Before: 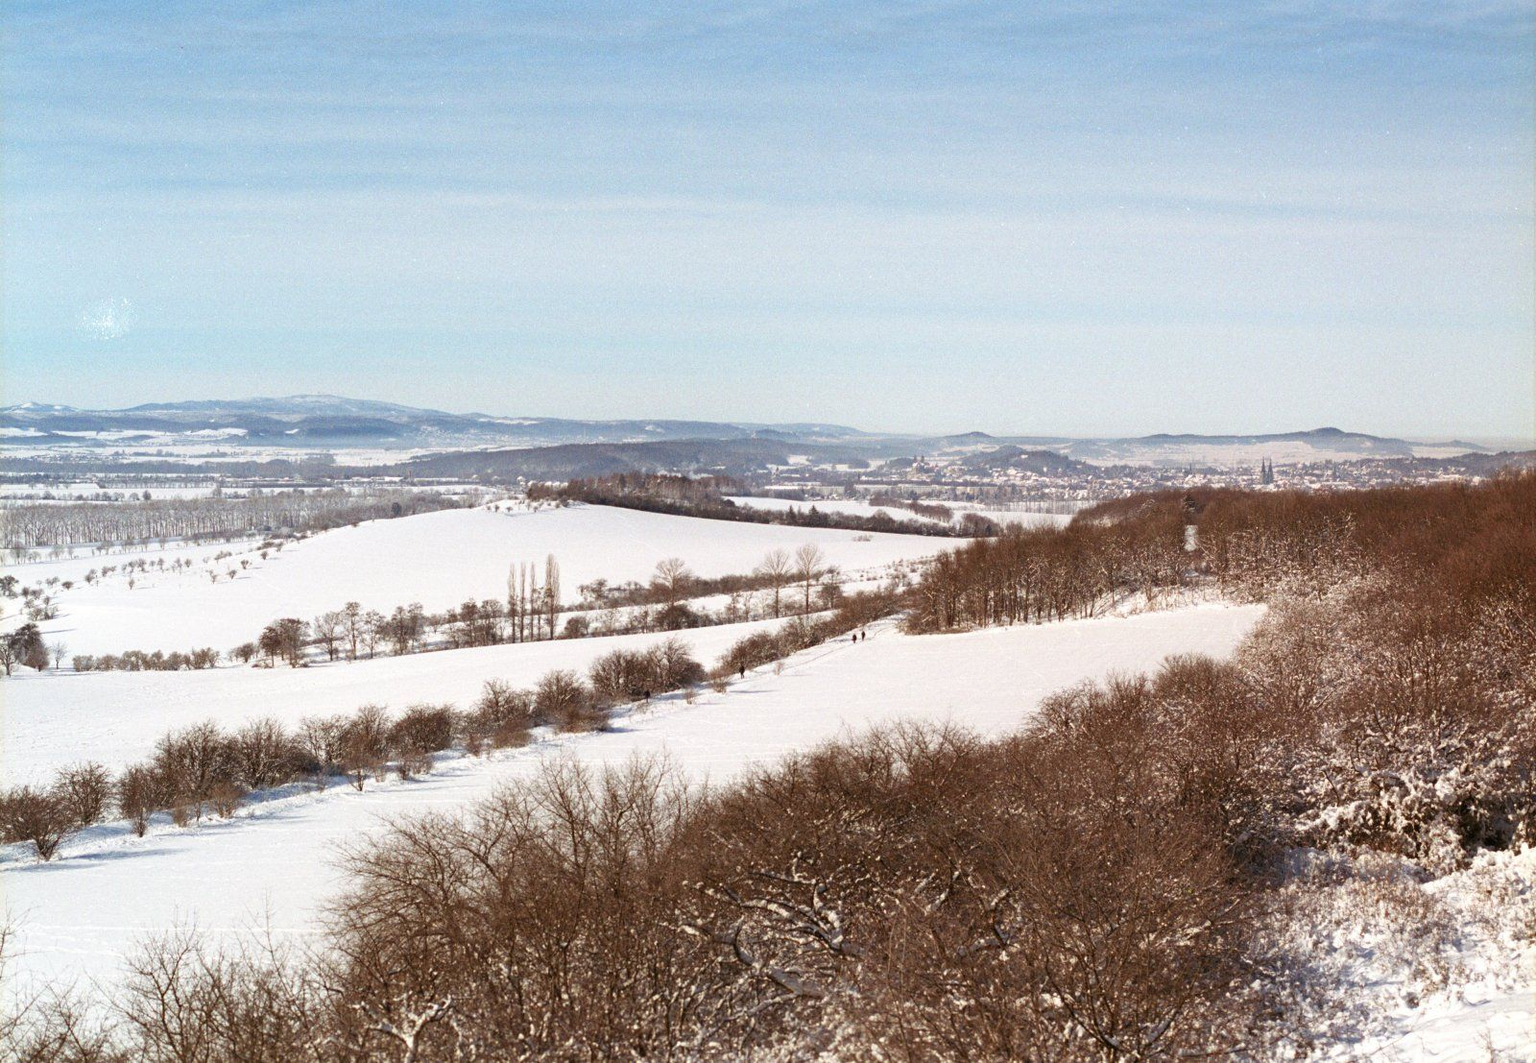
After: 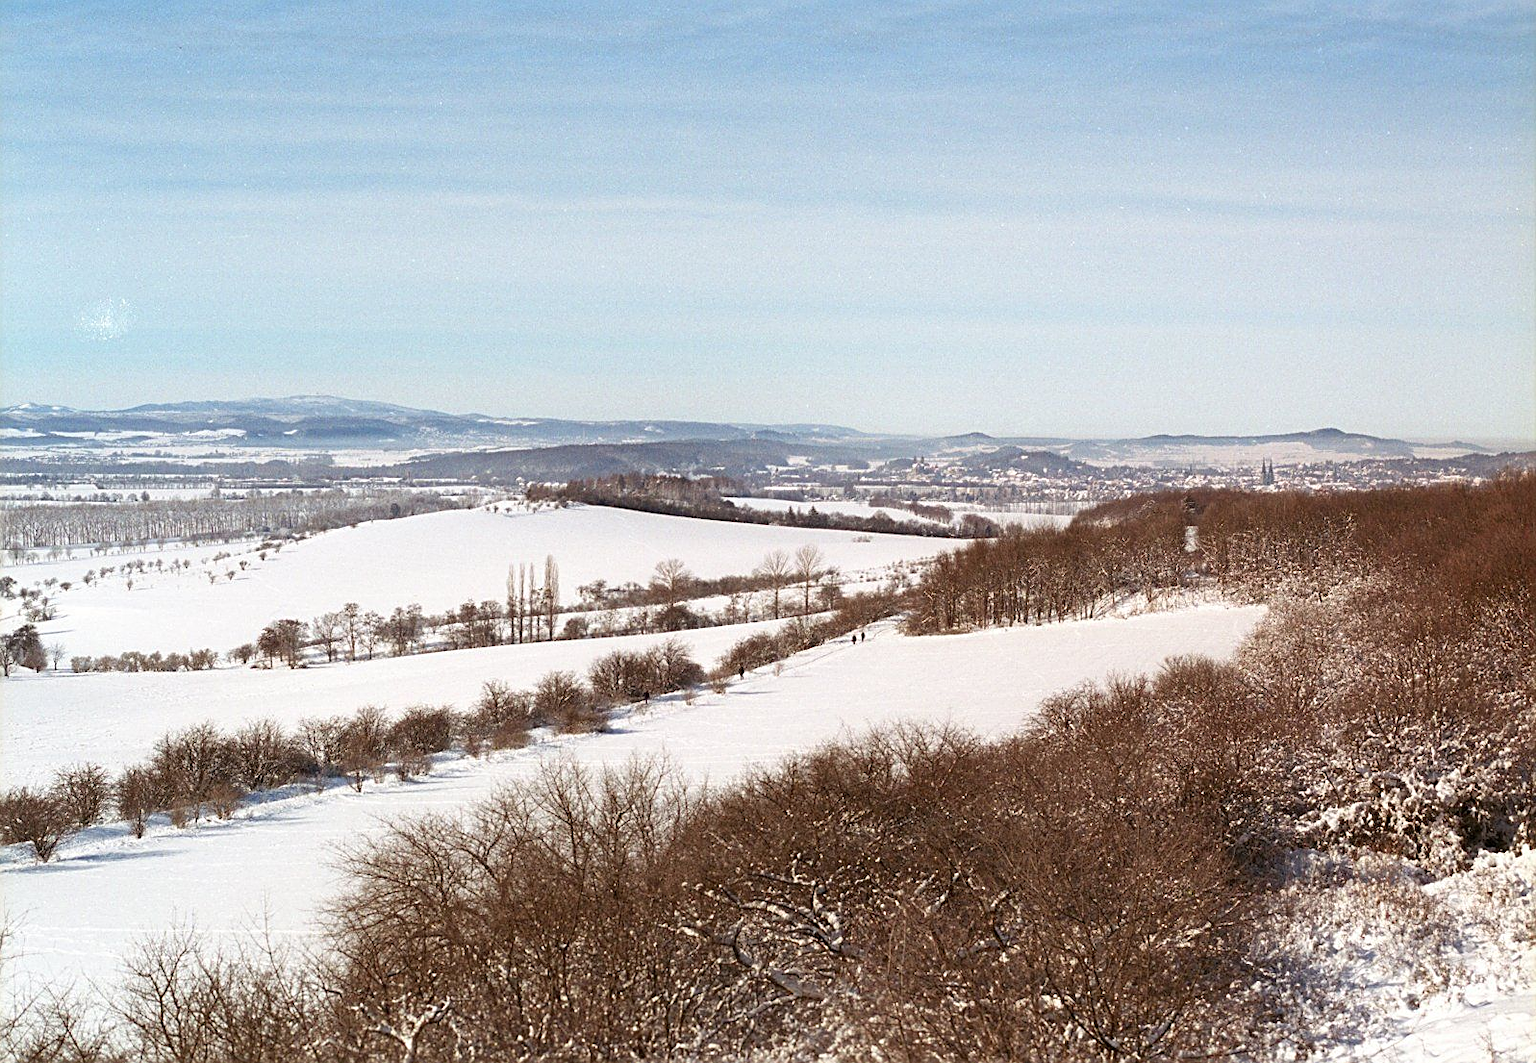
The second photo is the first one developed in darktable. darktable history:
sharpen: on, module defaults
crop and rotate: left 0.126%
